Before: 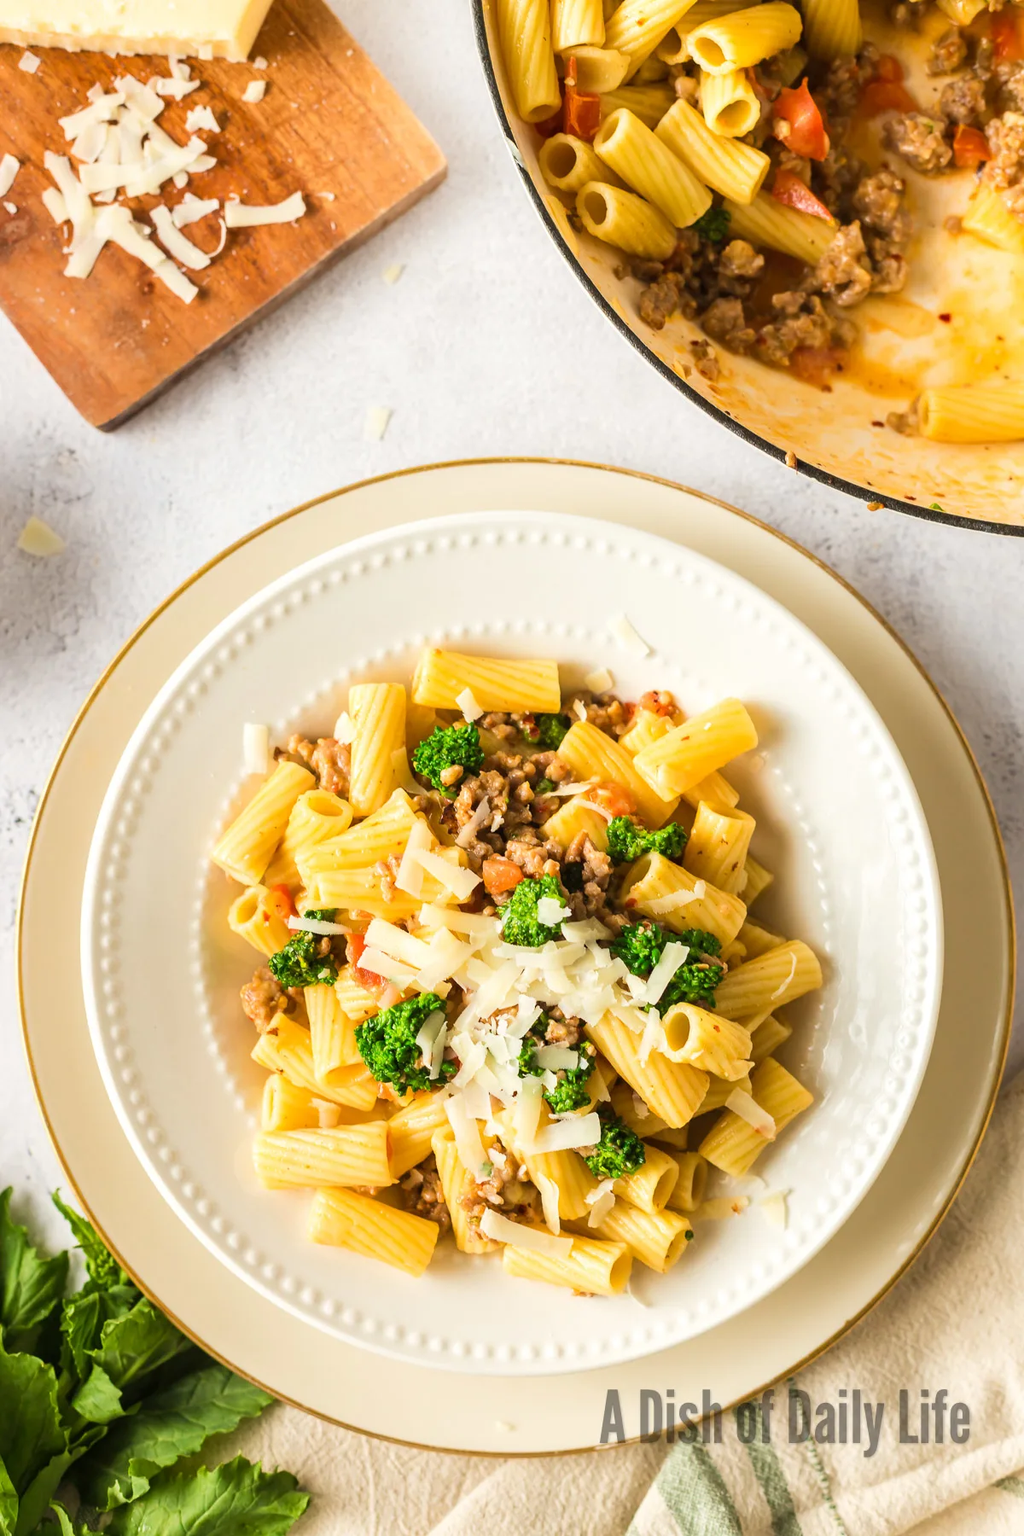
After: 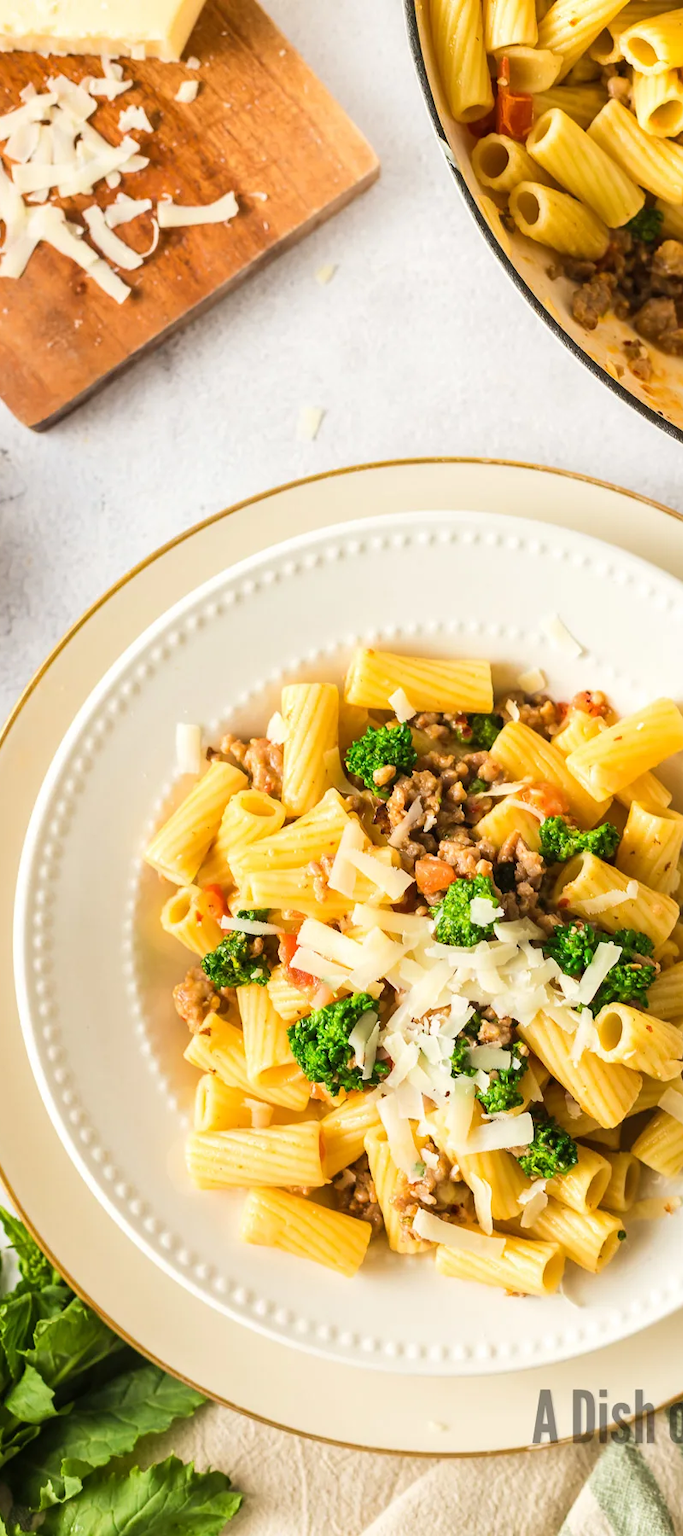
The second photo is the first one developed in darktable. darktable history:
crop and rotate: left 6.624%, right 26.625%
